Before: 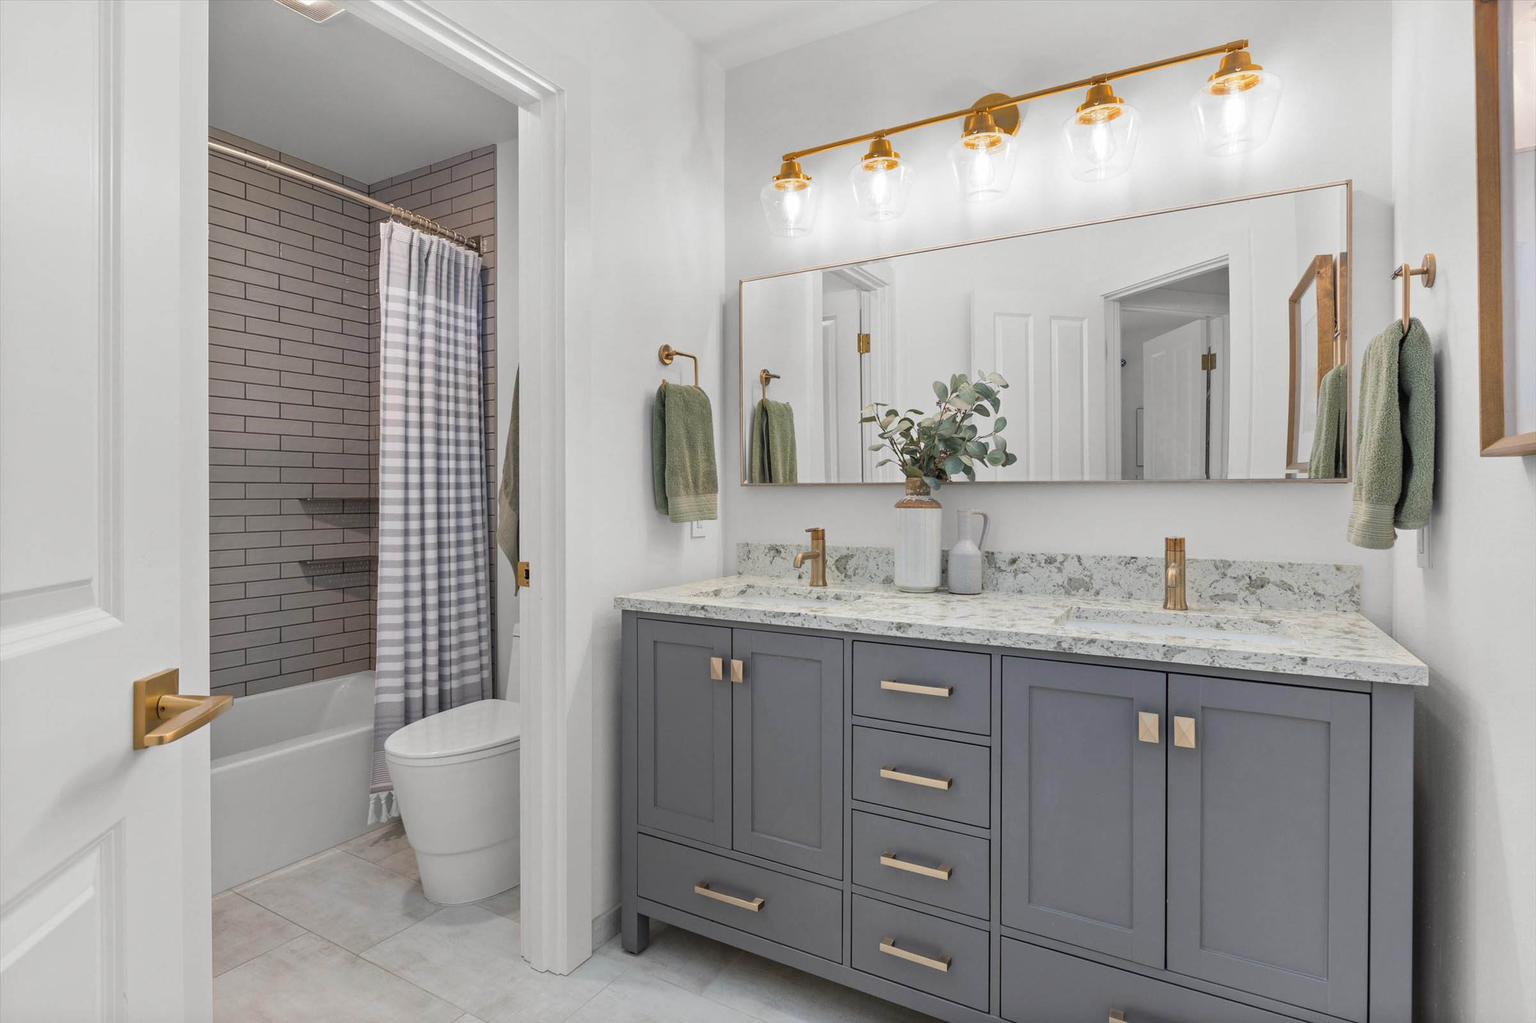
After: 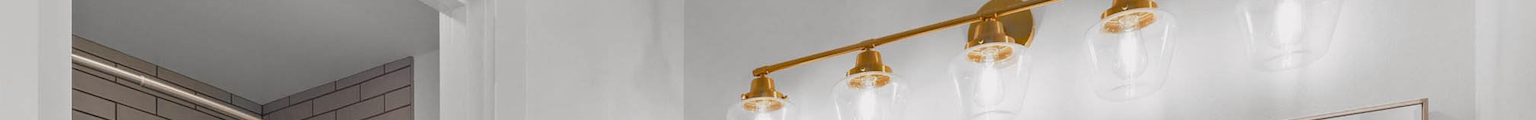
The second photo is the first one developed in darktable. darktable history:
crop and rotate: left 9.644%, top 9.491%, right 6.021%, bottom 80.509%
color balance rgb: shadows lift › luminance -10%, shadows lift › chroma 1%, shadows lift › hue 113°, power › luminance -15%, highlights gain › chroma 0.2%, highlights gain › hue 333°, global offset › luminance 0.5%, perceptual saturation grading › global saturation 20%, perceptual saturation grading › highlights -50%, perceptual saturation grading › shadows 25%, contrast -10%
